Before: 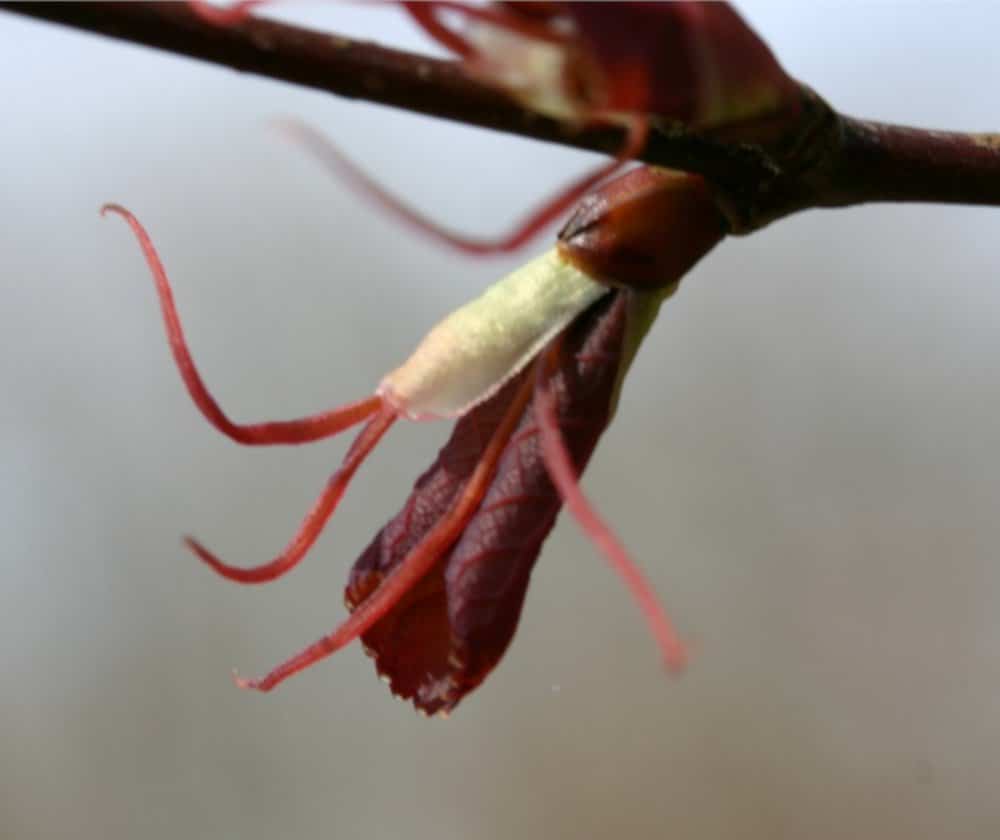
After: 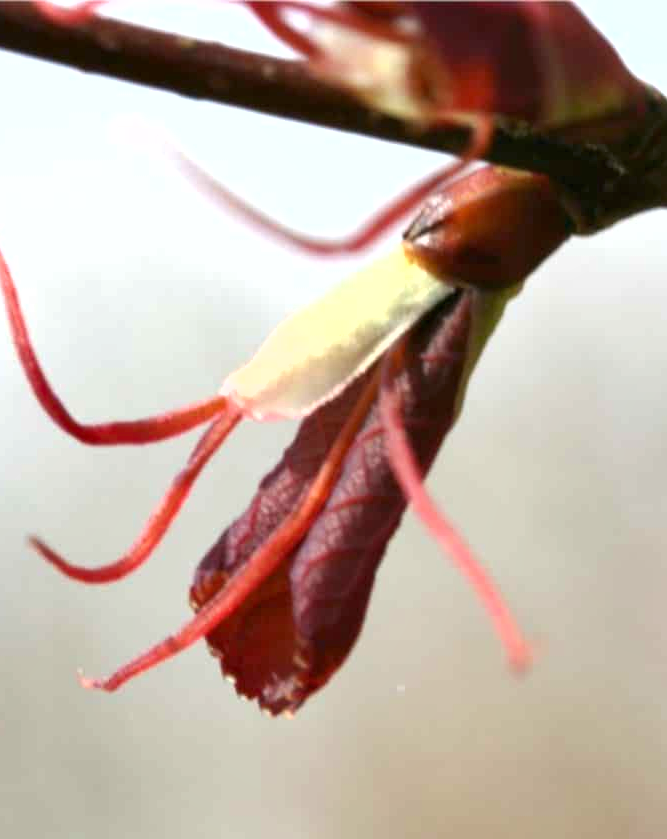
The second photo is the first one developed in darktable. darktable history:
exposure: black level correction 0, exposure 1.2 EV, compensate exposure bias true, compensate highlight preservation false
crop and rotate: left 15.569%, right 17.729%
shadows and highlights: shadows 31.92, highlights -31.38, soften with gaussian
